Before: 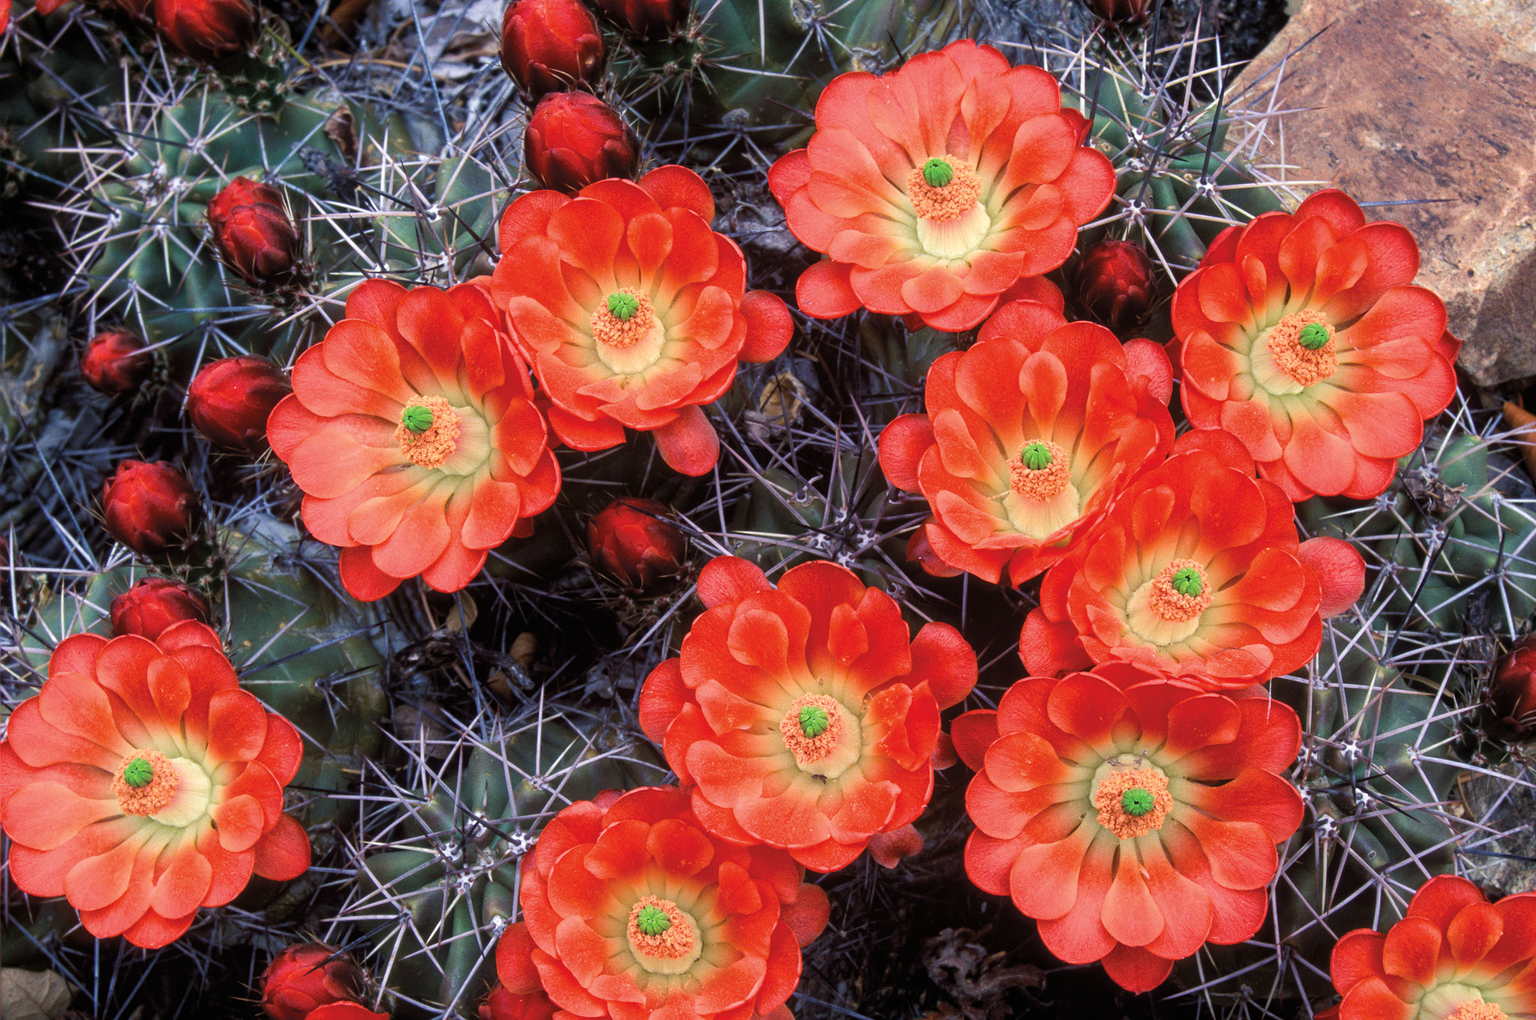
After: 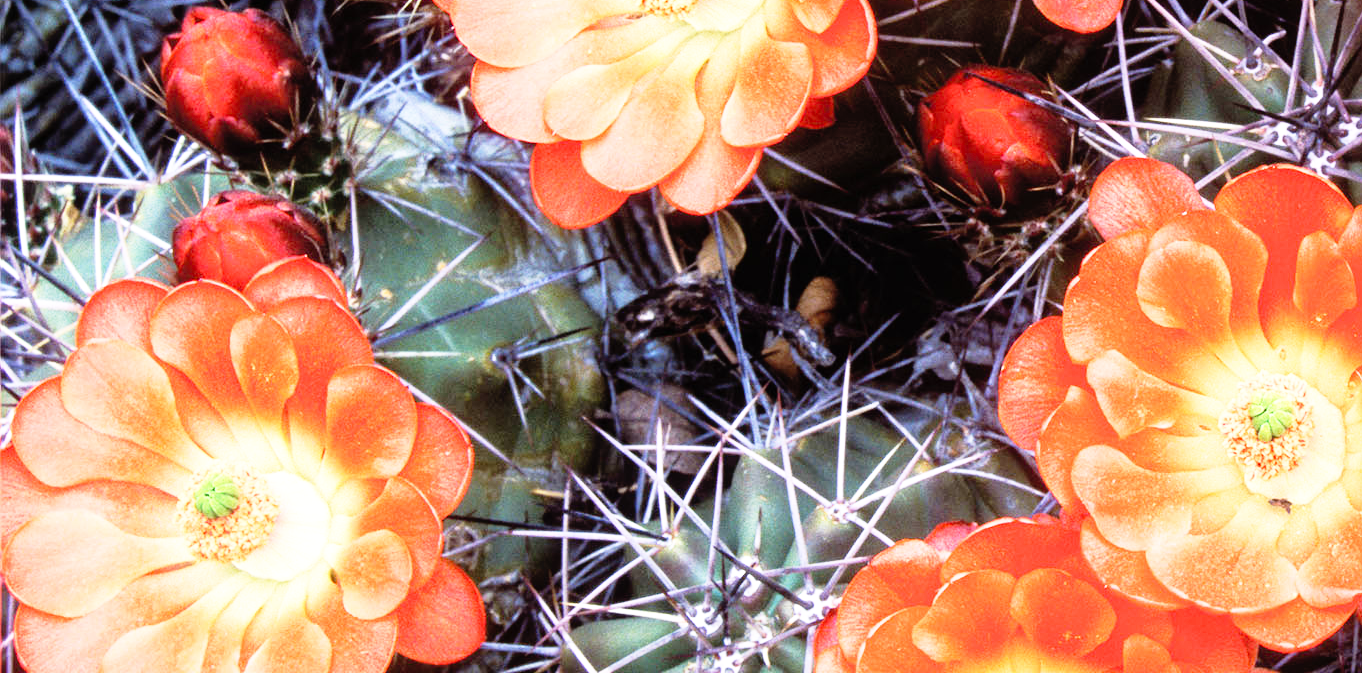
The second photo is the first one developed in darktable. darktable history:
base curve: curves: ch0 [(0, 0) (0.012, 0.01) (0.073, 0.168) (0.31, 0.711) (0.645, 0.957) (1, 1)], preserve colors none
crop: top 44.673%, right 43.221%, bottom 13.075%
exposure: black level correction 0, exposure 0.599 EV, compensate highlight preservation false
